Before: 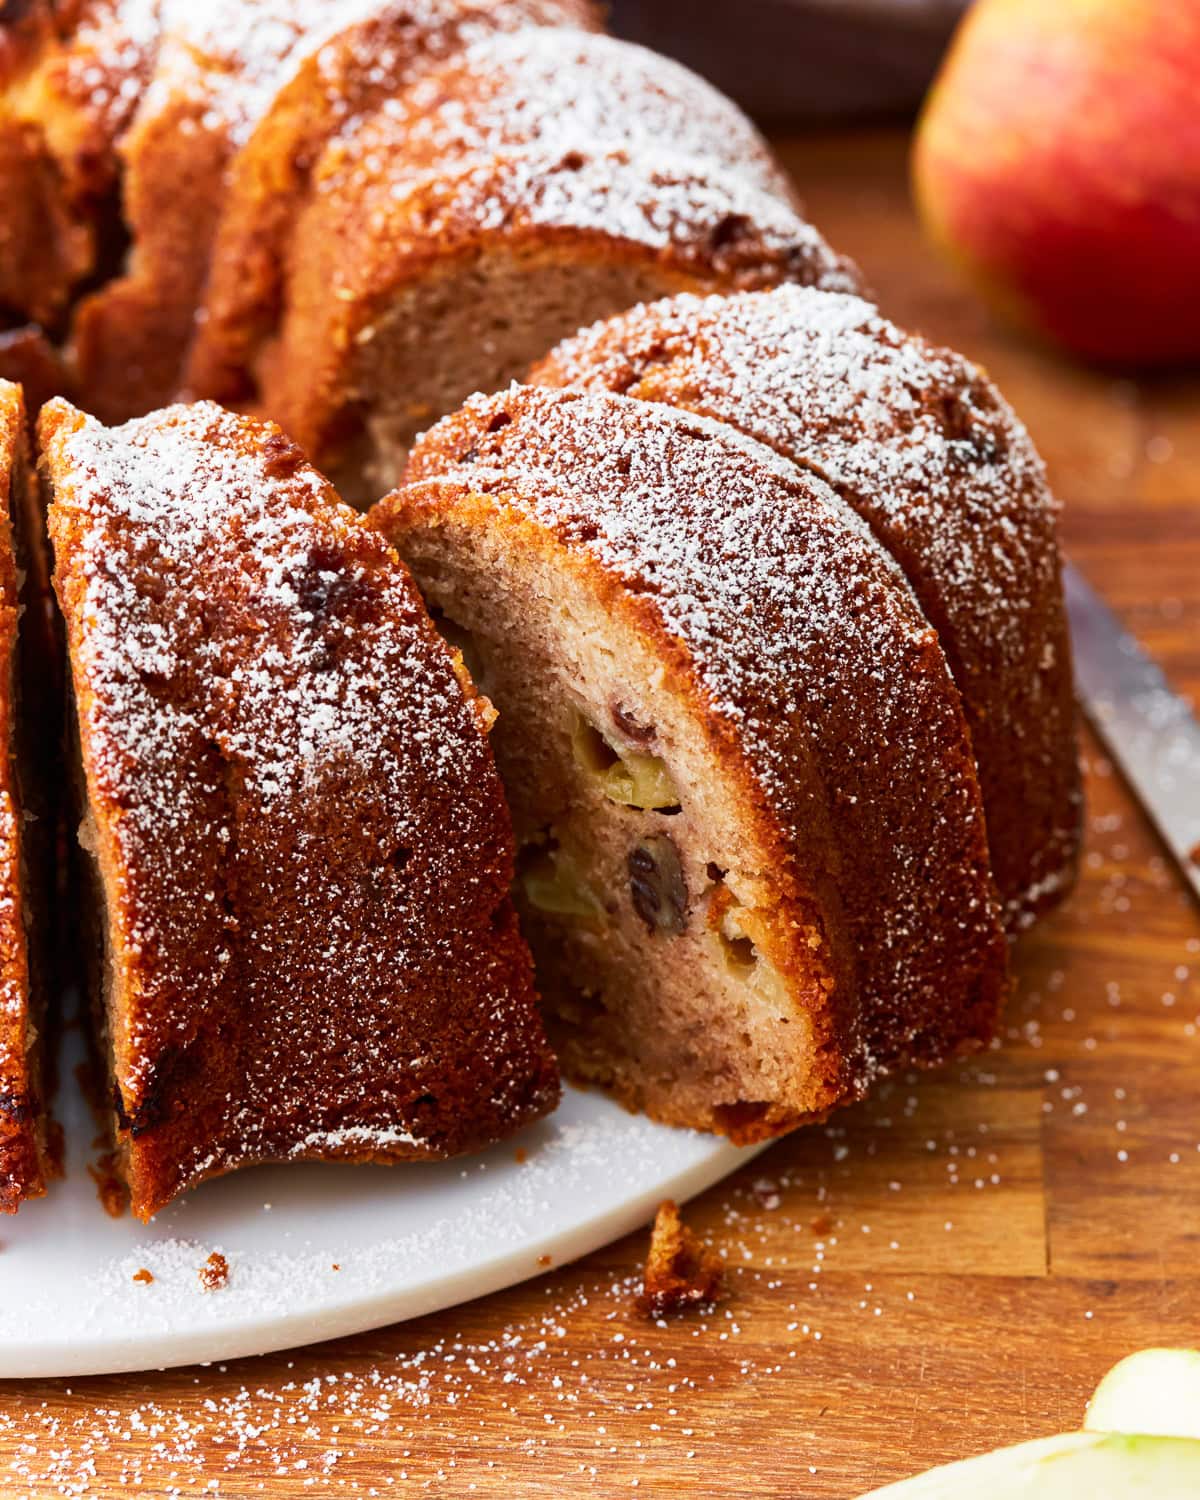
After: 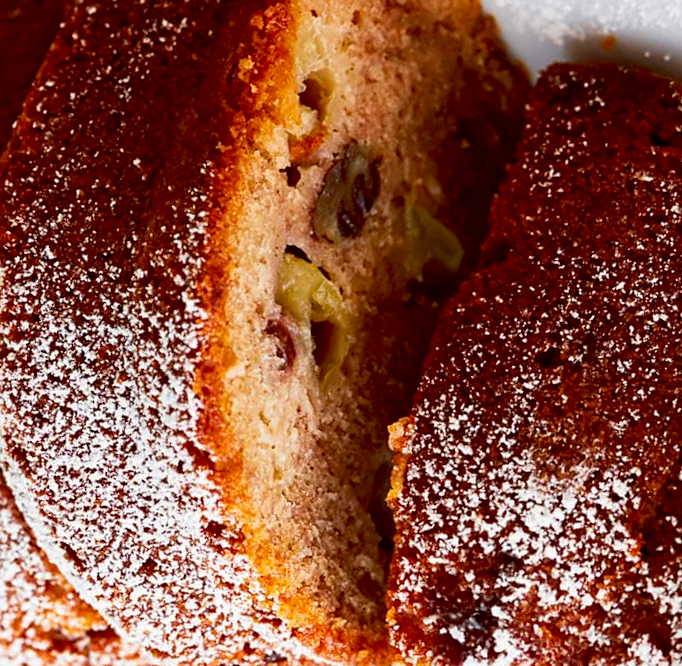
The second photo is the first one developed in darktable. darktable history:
crop and rotate: angle 147.23°, left 9.214%, top 15.594%, right 4.445%, bottom 16.962%
sharpen: amount 0.207
exposure: black level correction 0.01, exposure 0.006 EV, compensate highlight preservation false
contrast brightness saturation: saturation 0.103
